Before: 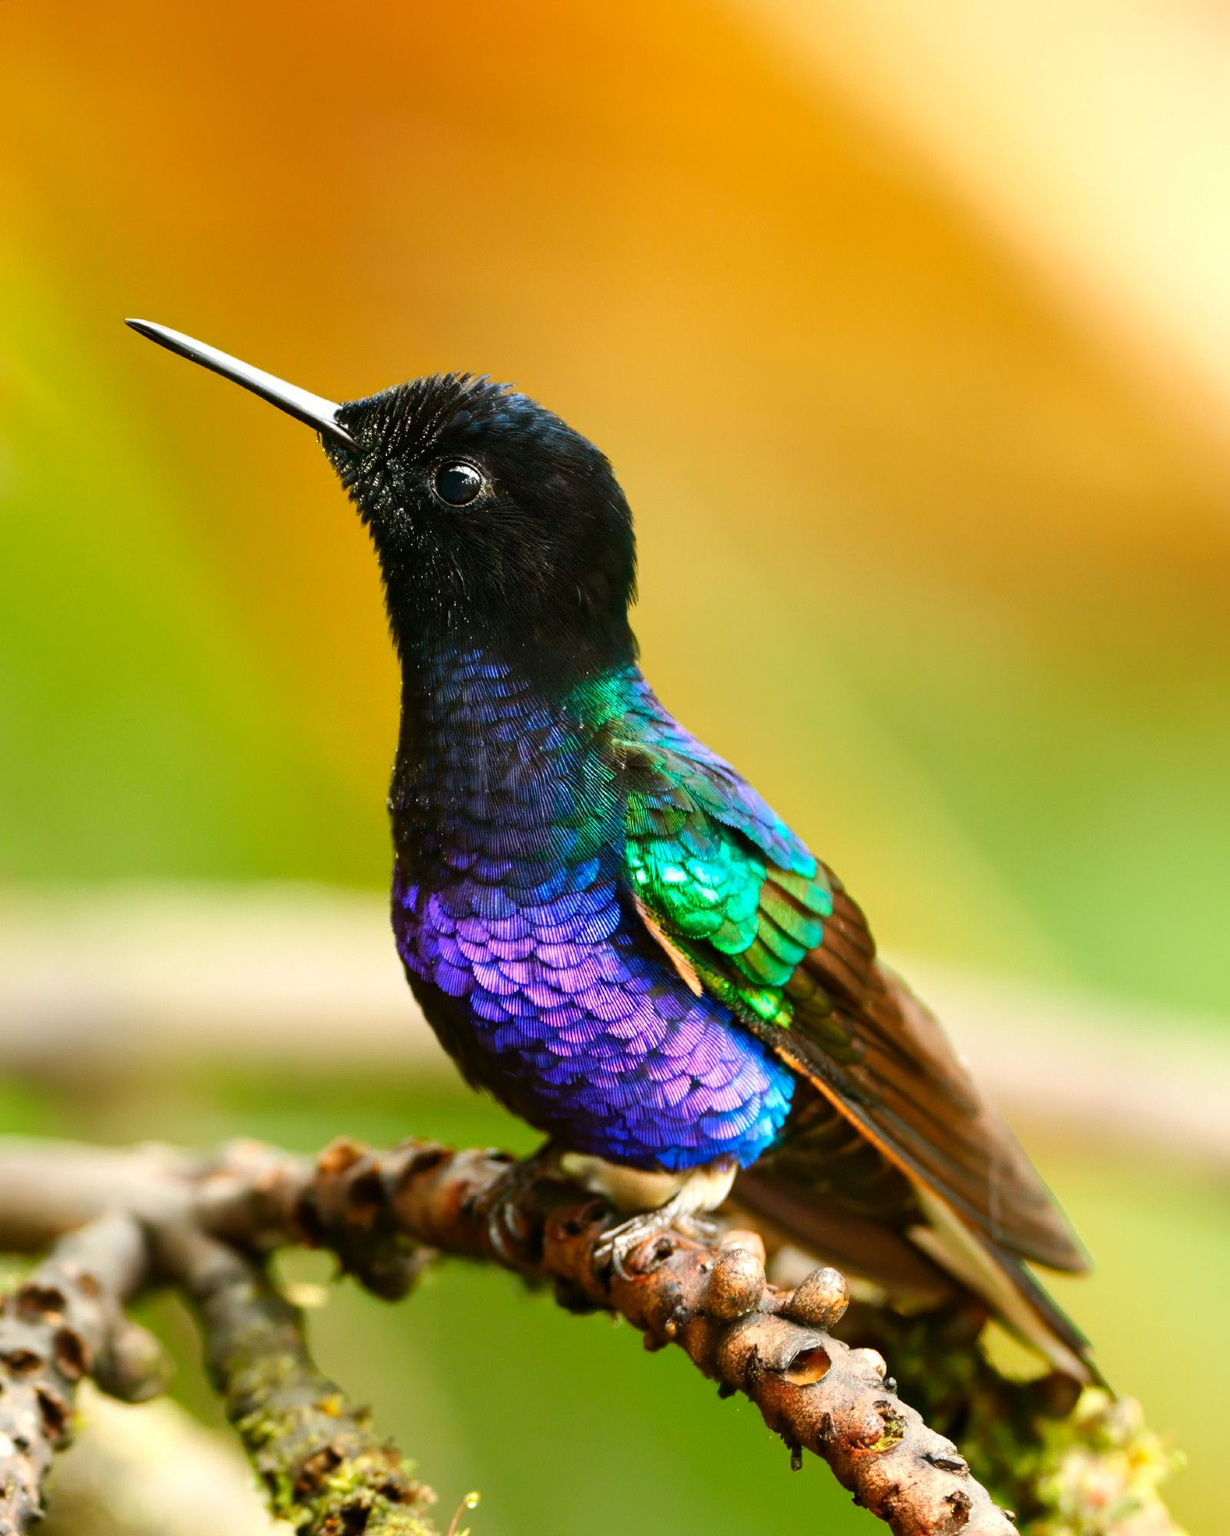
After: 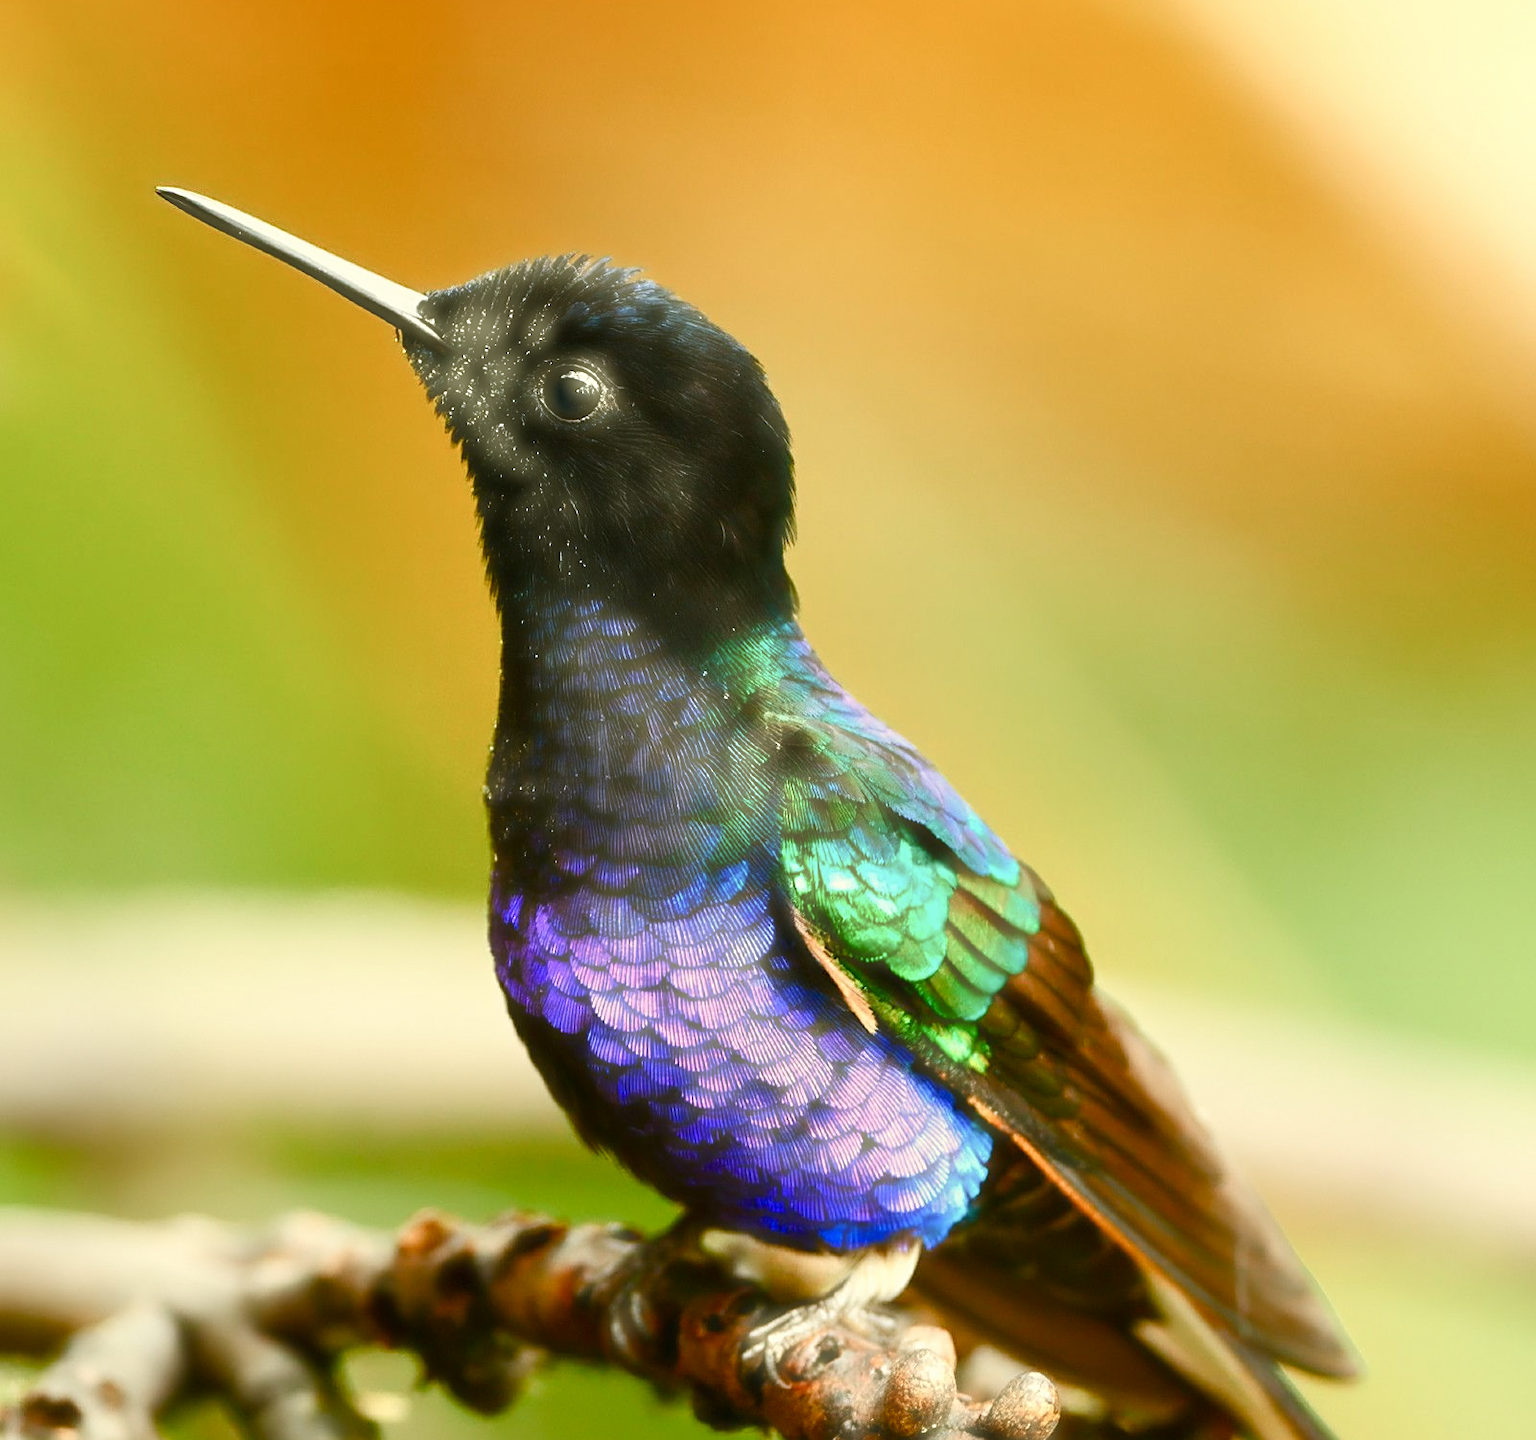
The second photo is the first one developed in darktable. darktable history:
crop: top 11.008%, bottom 13.904%
haze removal: strength -0.888, distance 0.23, compatibility mode true, adaptive false
color balance rgb: perceptual saturation grading › global saturation 40.632%, perceptual saturation grading › highlights -50.378%, perceptual saturation grading › shadows 30.489%, global vibrance 9.8%
sharpen: on, module defaults
